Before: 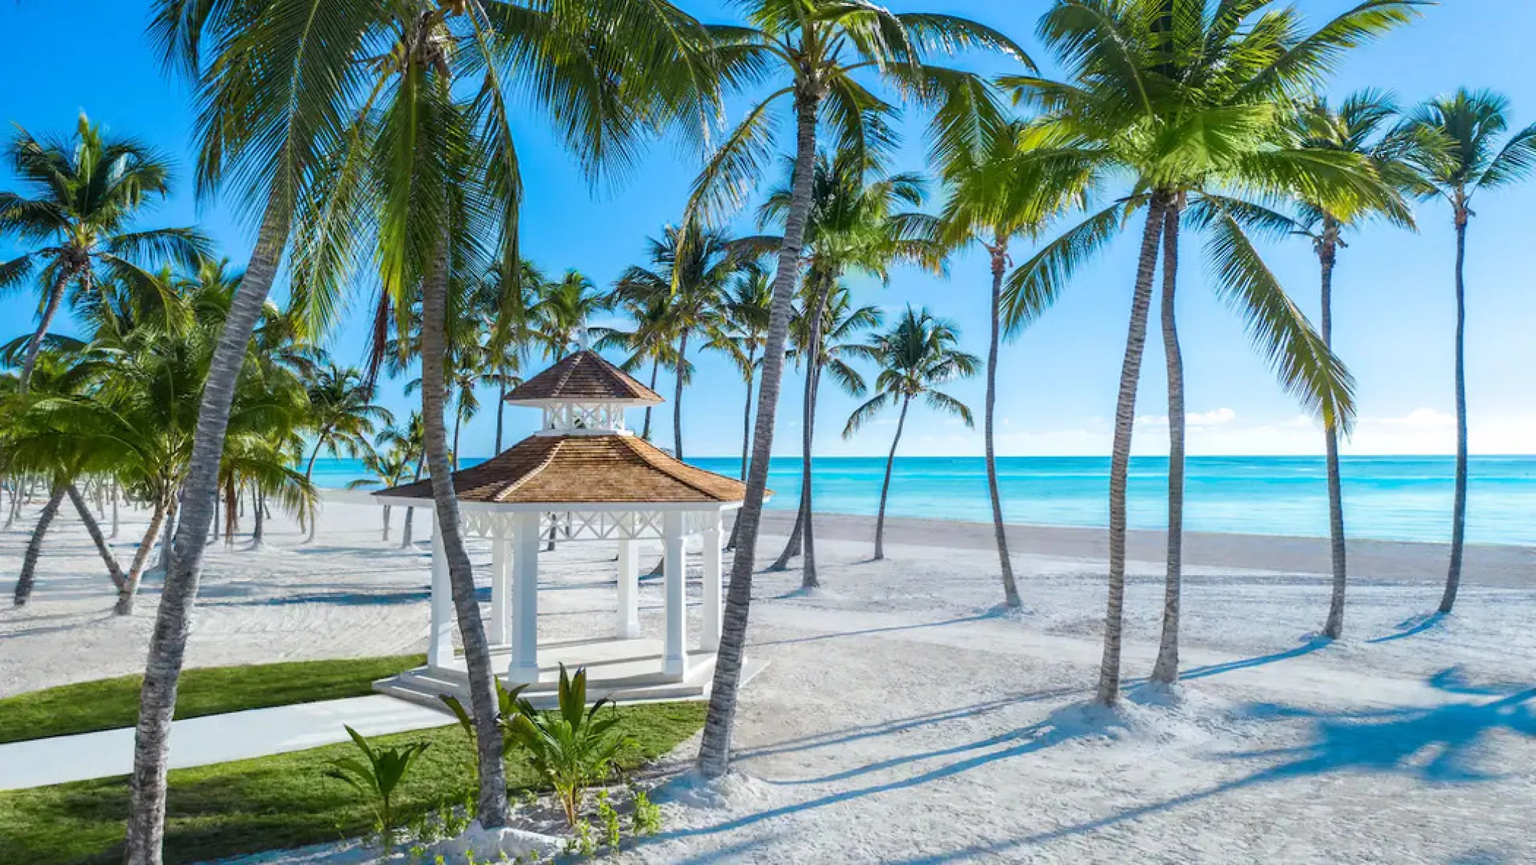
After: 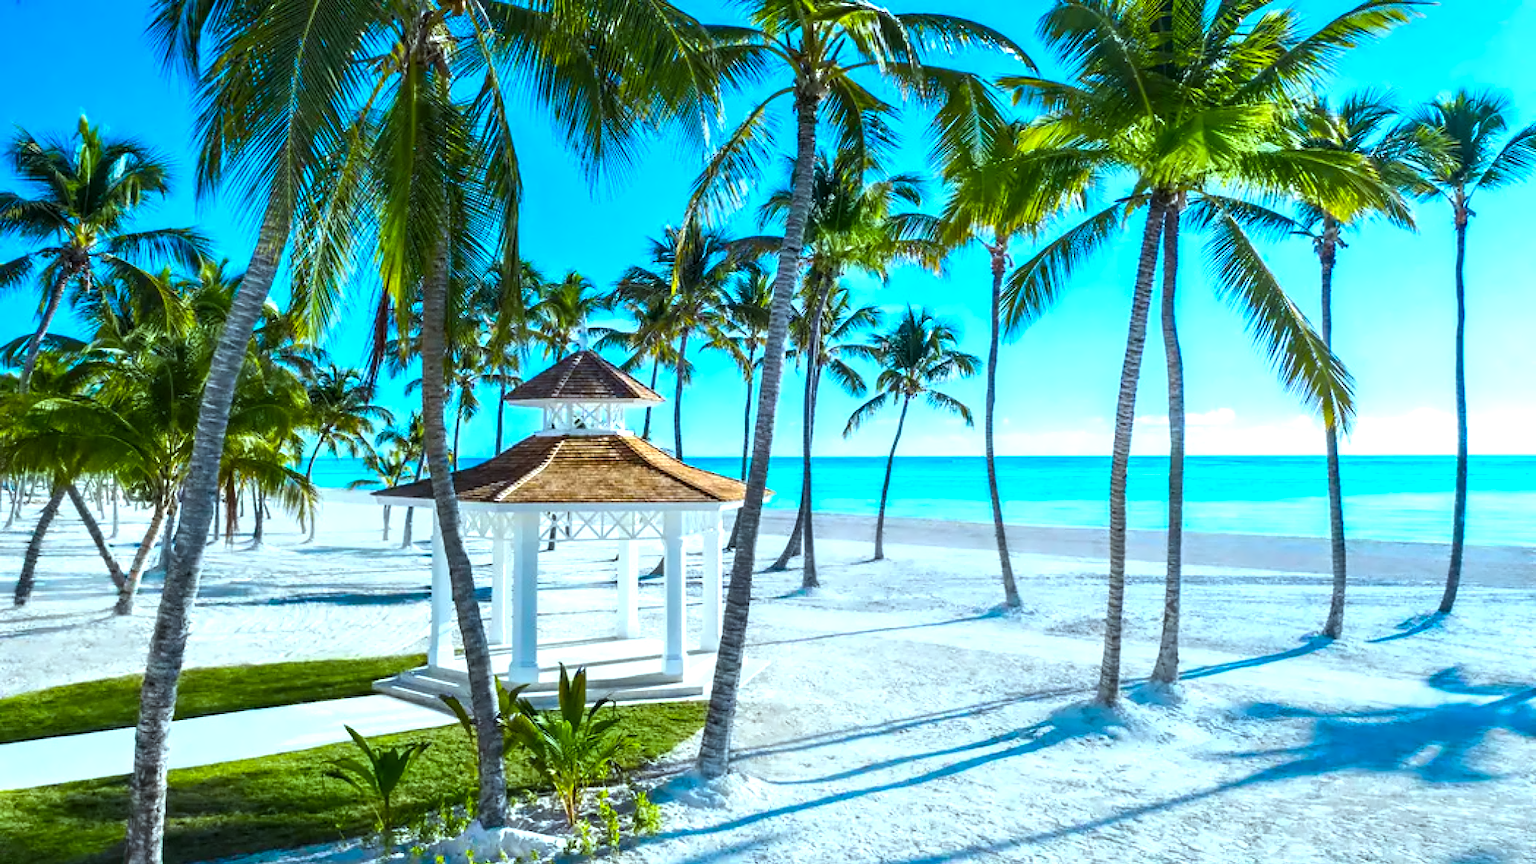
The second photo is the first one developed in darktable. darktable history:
color correction: highlights a* -10.32, highlights b* -9.7
color balance rgb: perceptual saturation grading › global saturation 25.702%, perceptual brilliance grading › global brilliance -5.289%, perceptual brilliance grading › highlights 24.173%, perceptual brilliance grading › mid-tones 7.107%, perceptual brilliance grading › shadows -4.695%, global vibrance 20%
contrast equalizer: octaves 7, y [[0.5, 0.542, 0.583, 0.625, 0.667, 0.708], [0.5 ×6], [0.5 ×6], [0, 0.033, 0.067, 0.1, 0.133, 0.167], [0, 0.05, 0.1, 0.15, 0.2, 0.25]], mix 0.183
